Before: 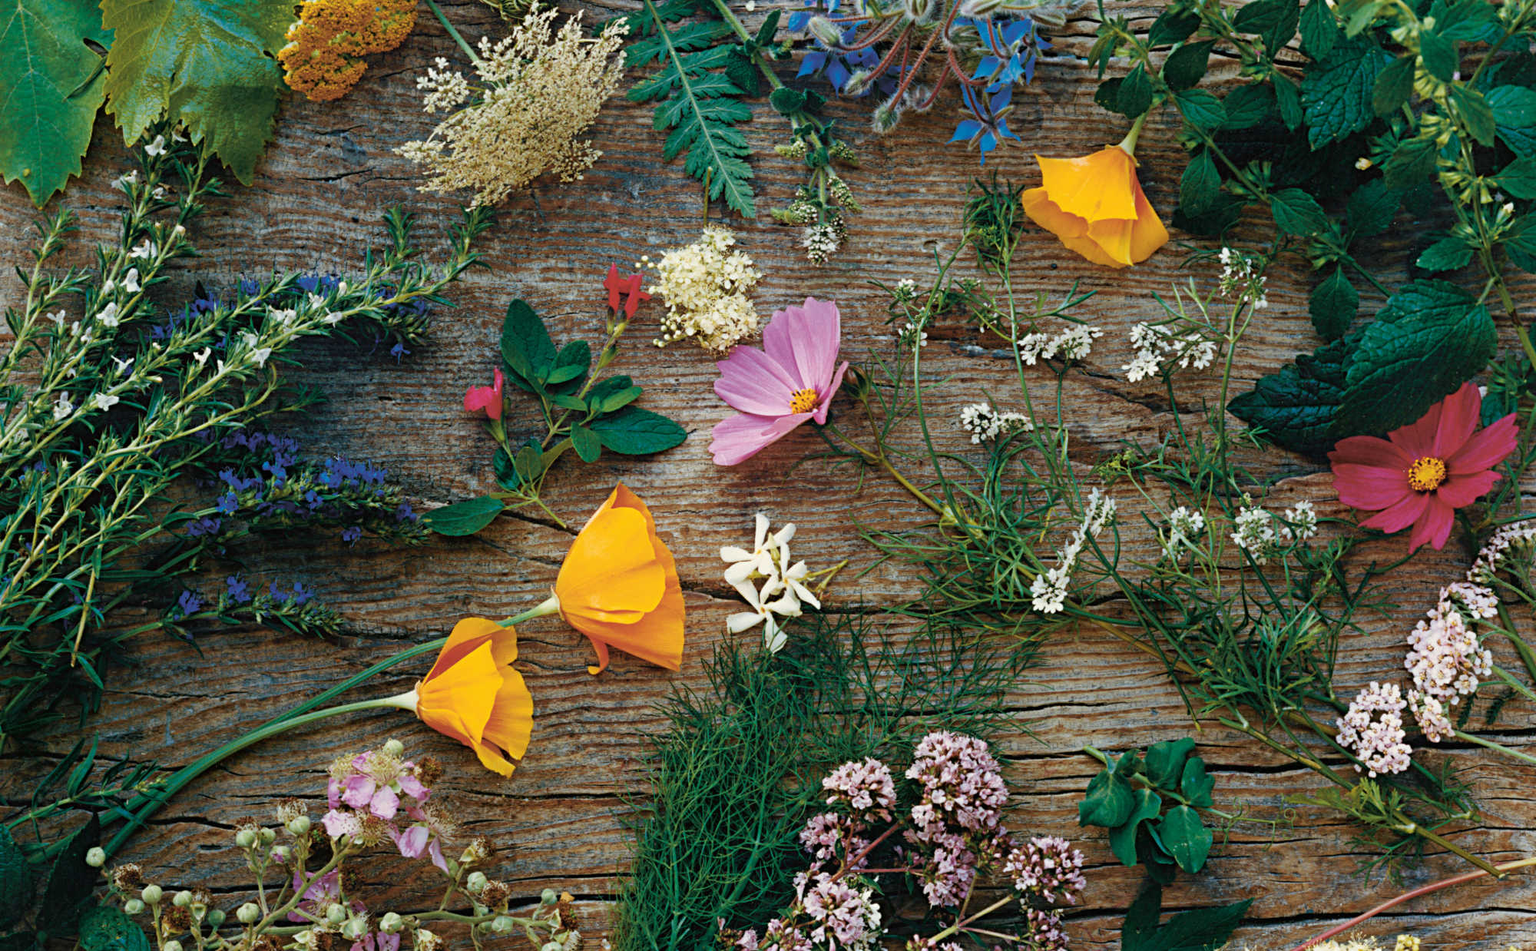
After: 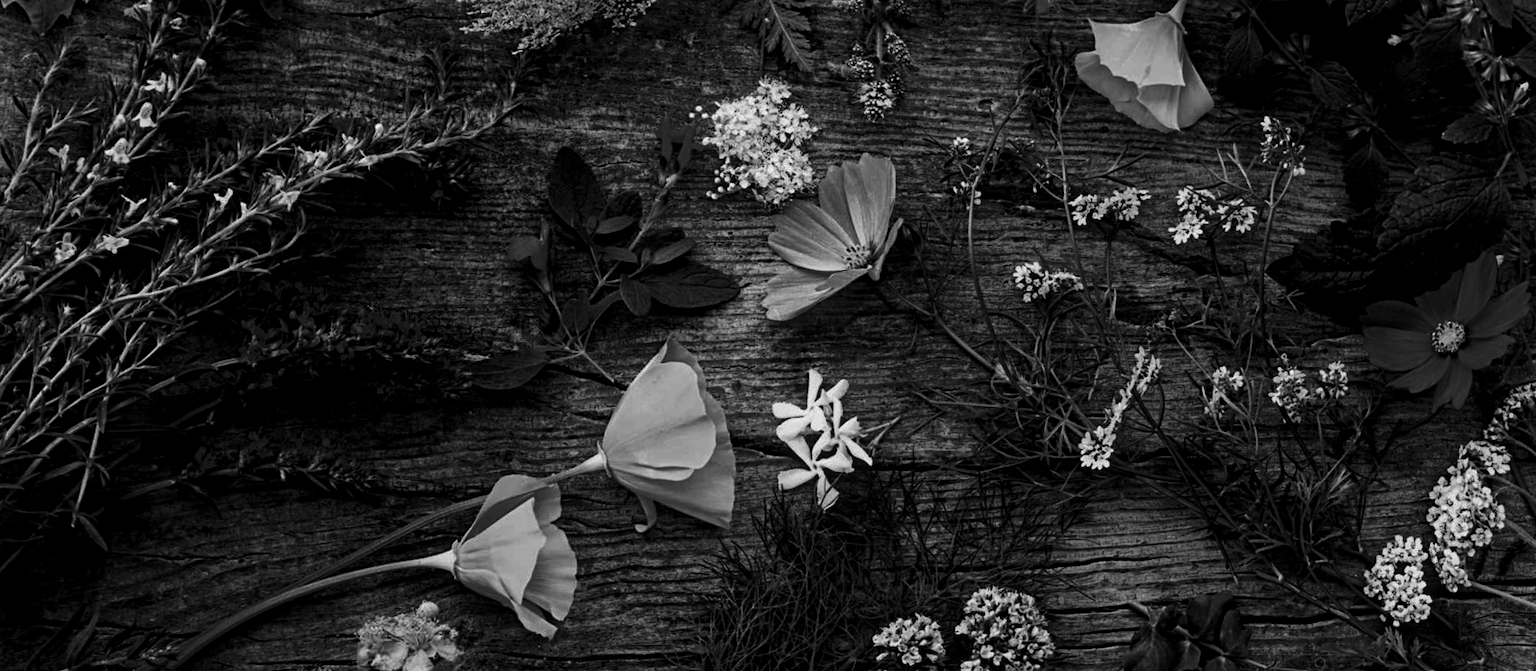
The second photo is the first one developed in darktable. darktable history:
monochrome: on, module defaults
rotate and perspective: rotation 0.679°, lens shift (horizontal) 0.136, crop left 0.009, crop right 0.991, crop top 0.078, crop bottom 0.95
crop and rotate: top 12.5%, bottom 12.5%
color balance rgb: linear chroma grading › shadows -3%, linear chroma grading › highlights -4%
contrast brightness saturation: contrast 0.09, brightness -0.59, saturation 0.17
local contrast: on, module defaults
